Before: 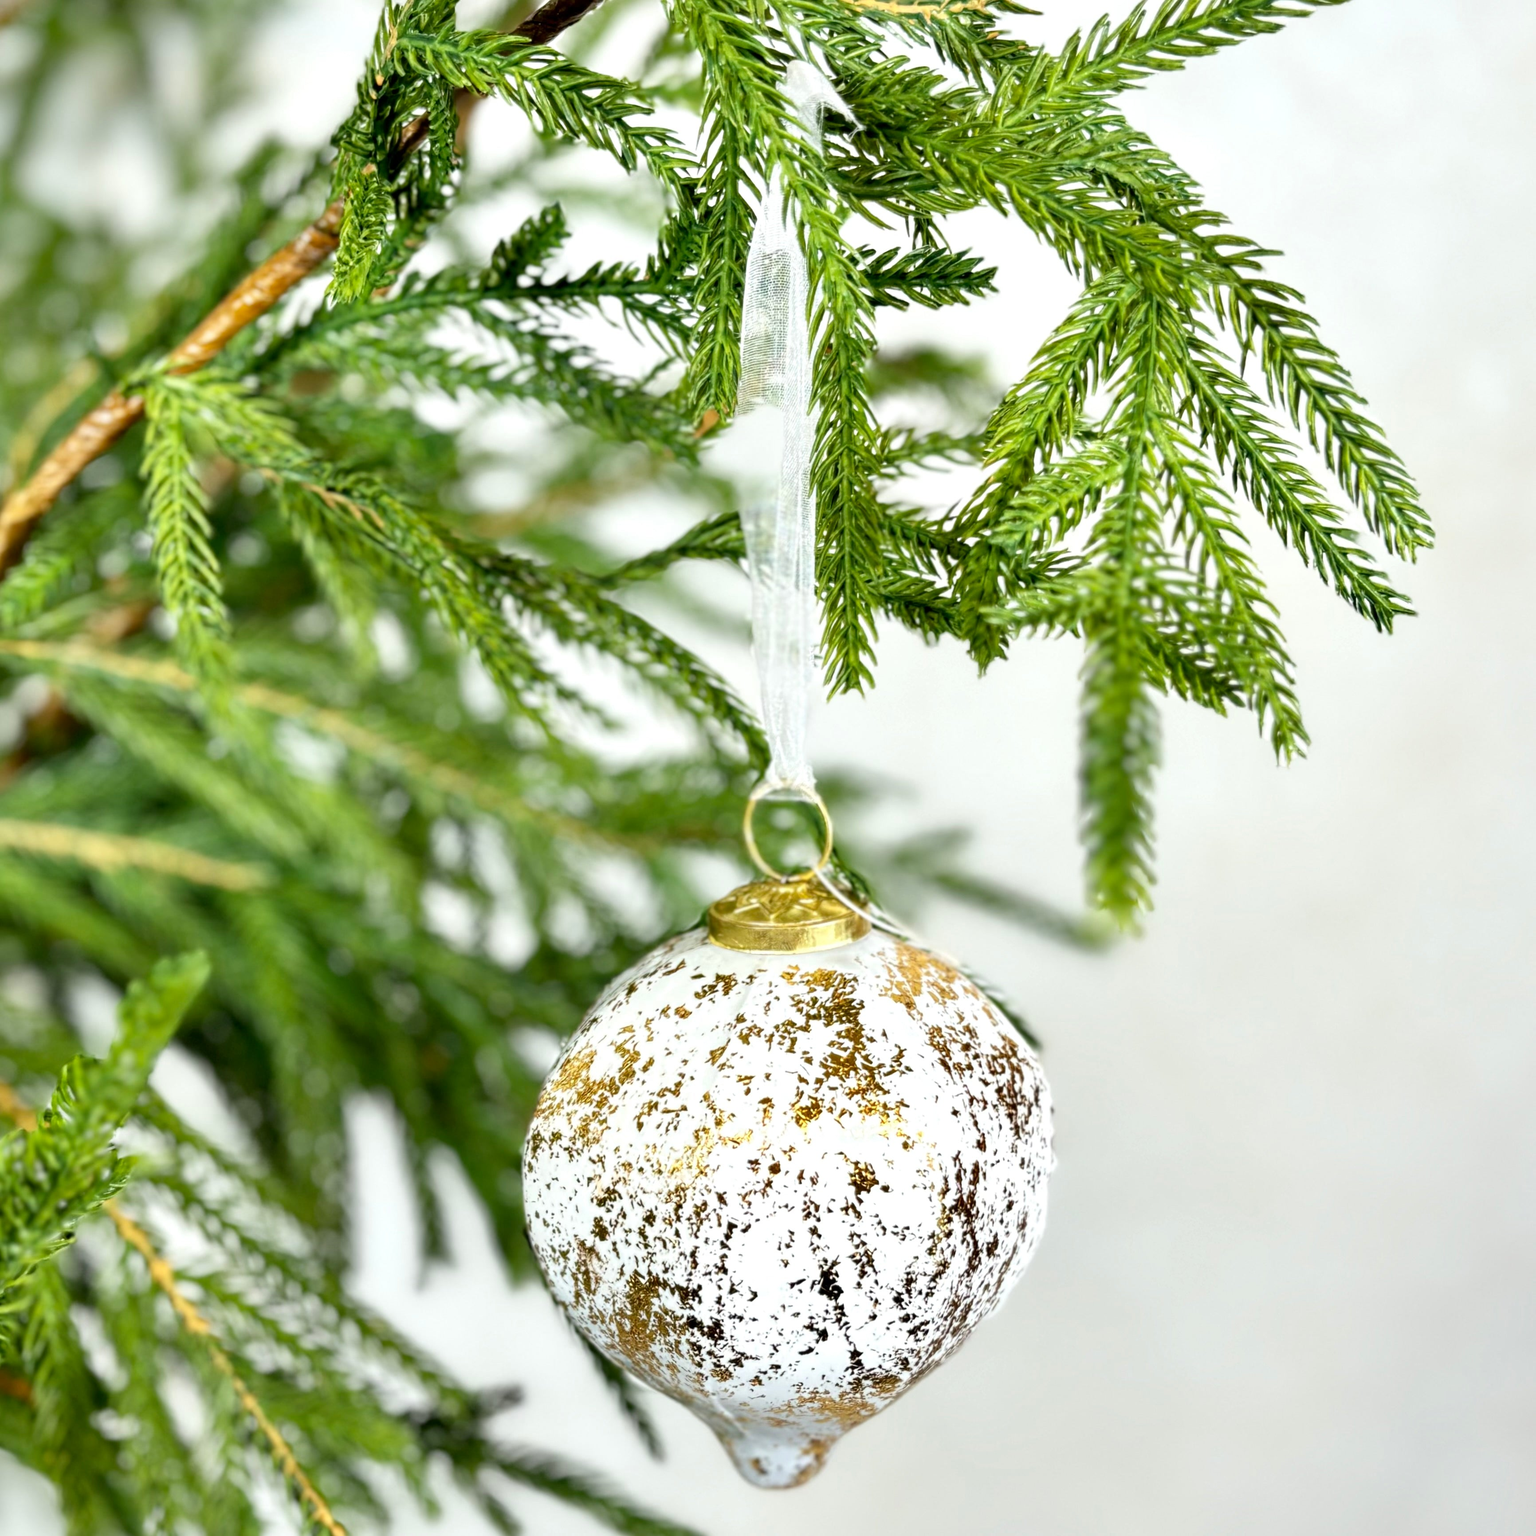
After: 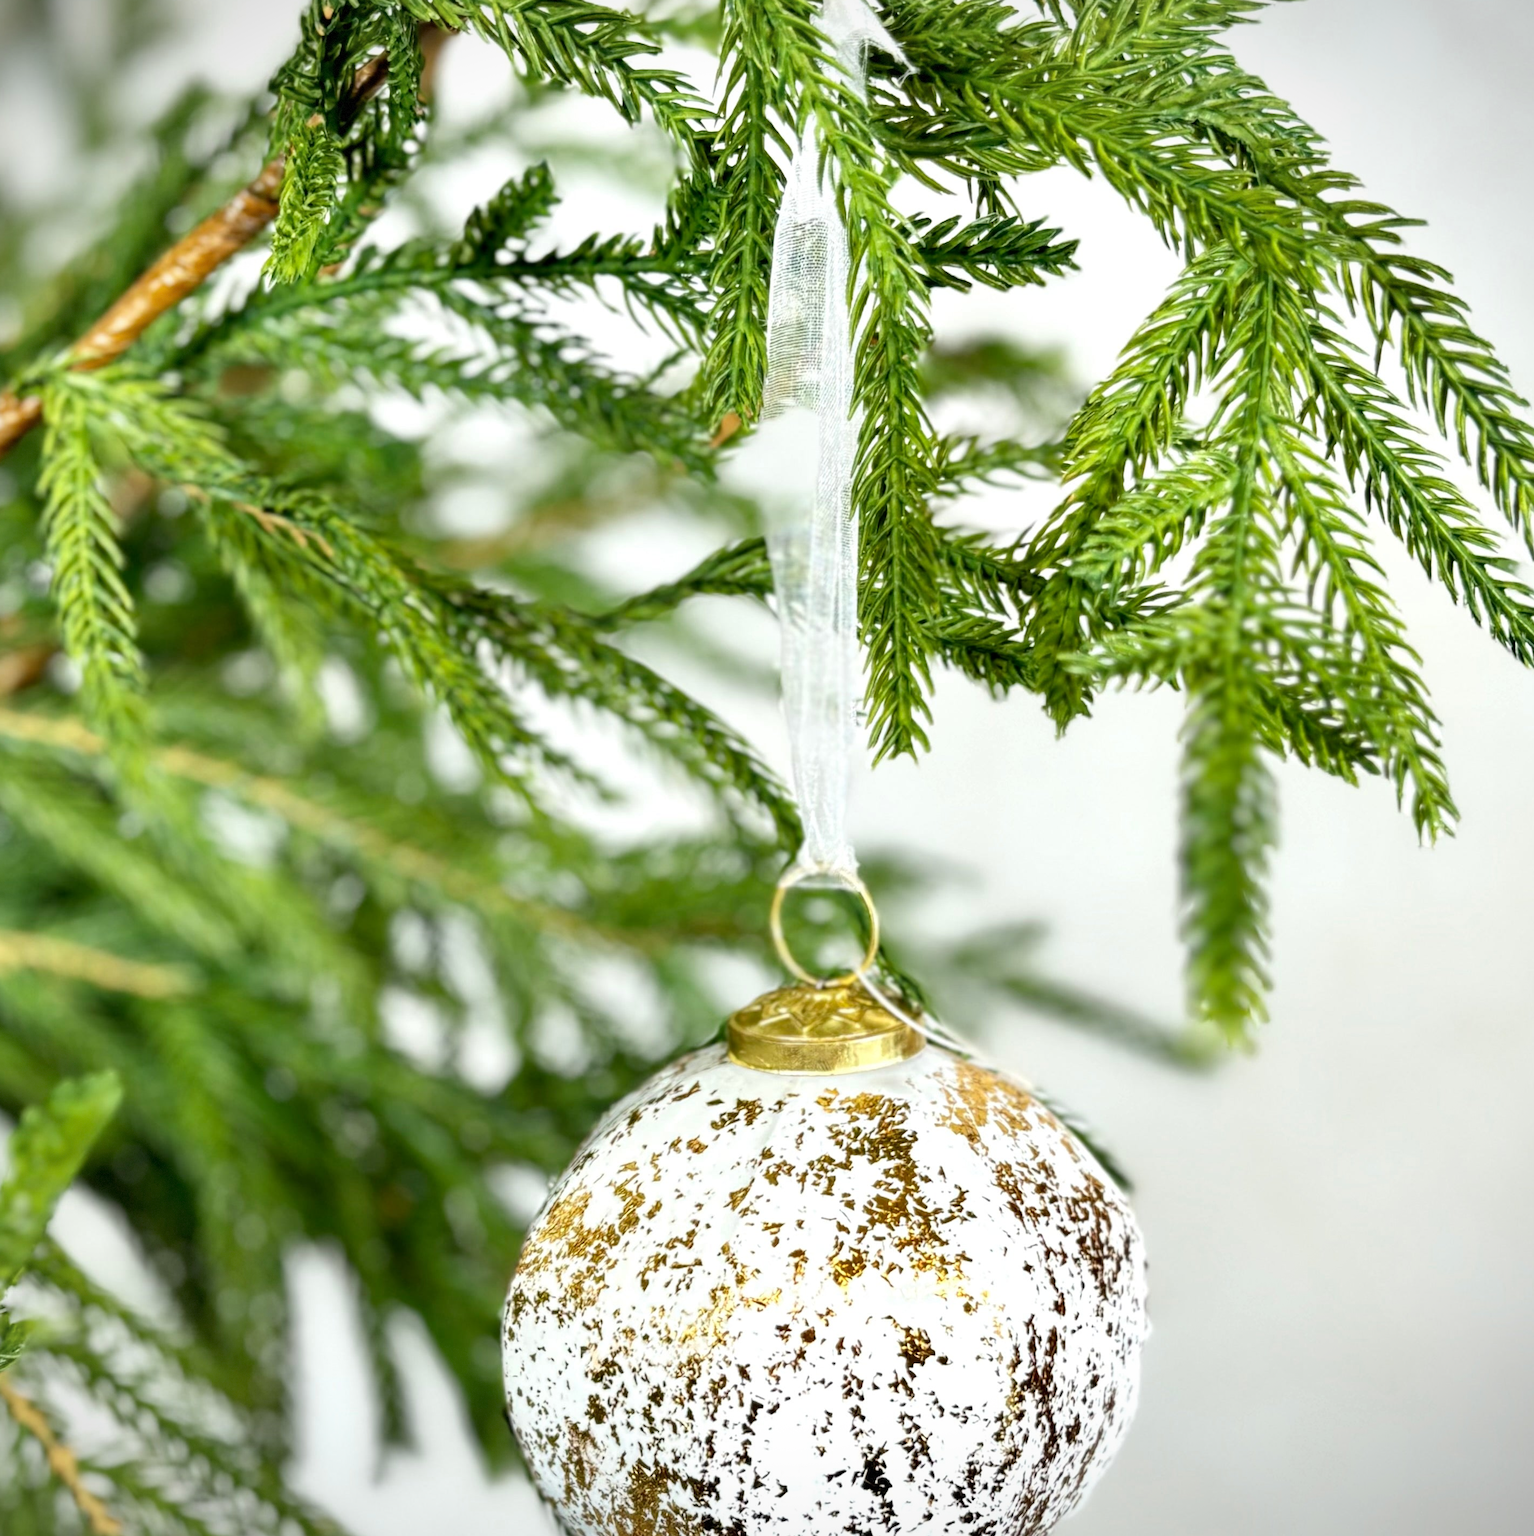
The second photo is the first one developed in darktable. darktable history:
crop and rotate: left 7.196%, top 4.574%, right 10.605%, bottom 13.178%
vignetting: fall-off start 100%, fall-off radius 71%, brightness -0.434, saturation -0.2, width/height ratio 1.178, dithering 8-bit output, unbound false
